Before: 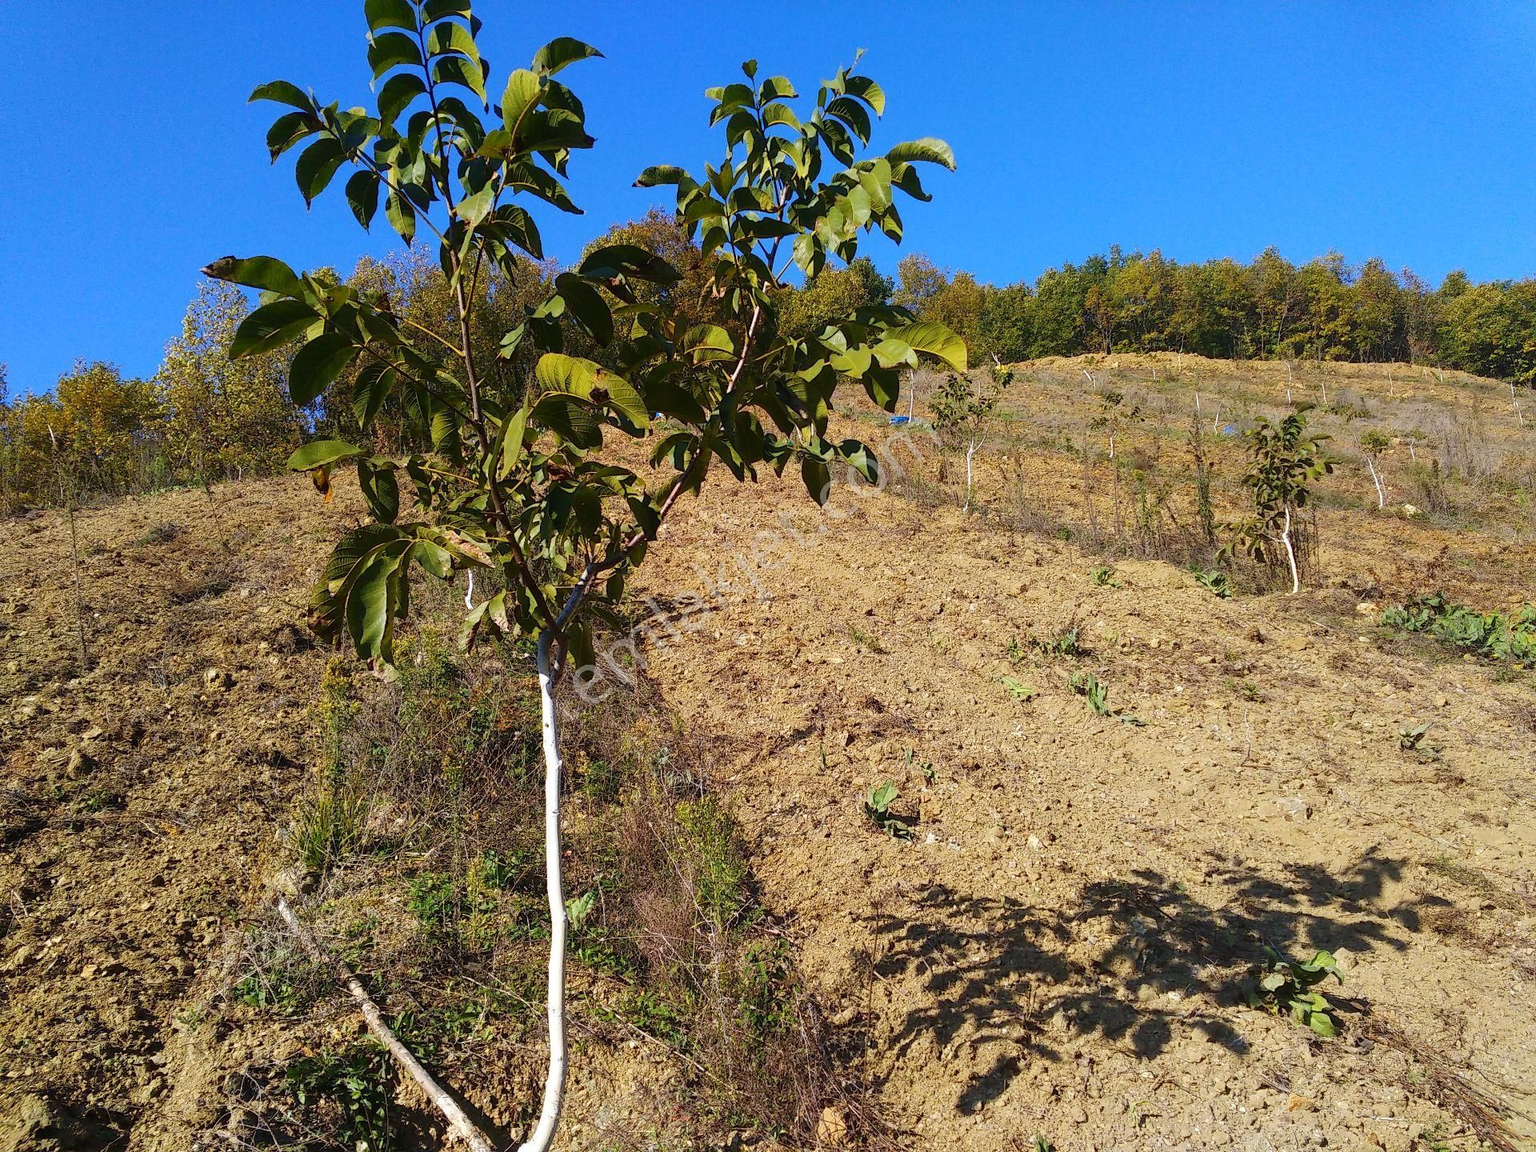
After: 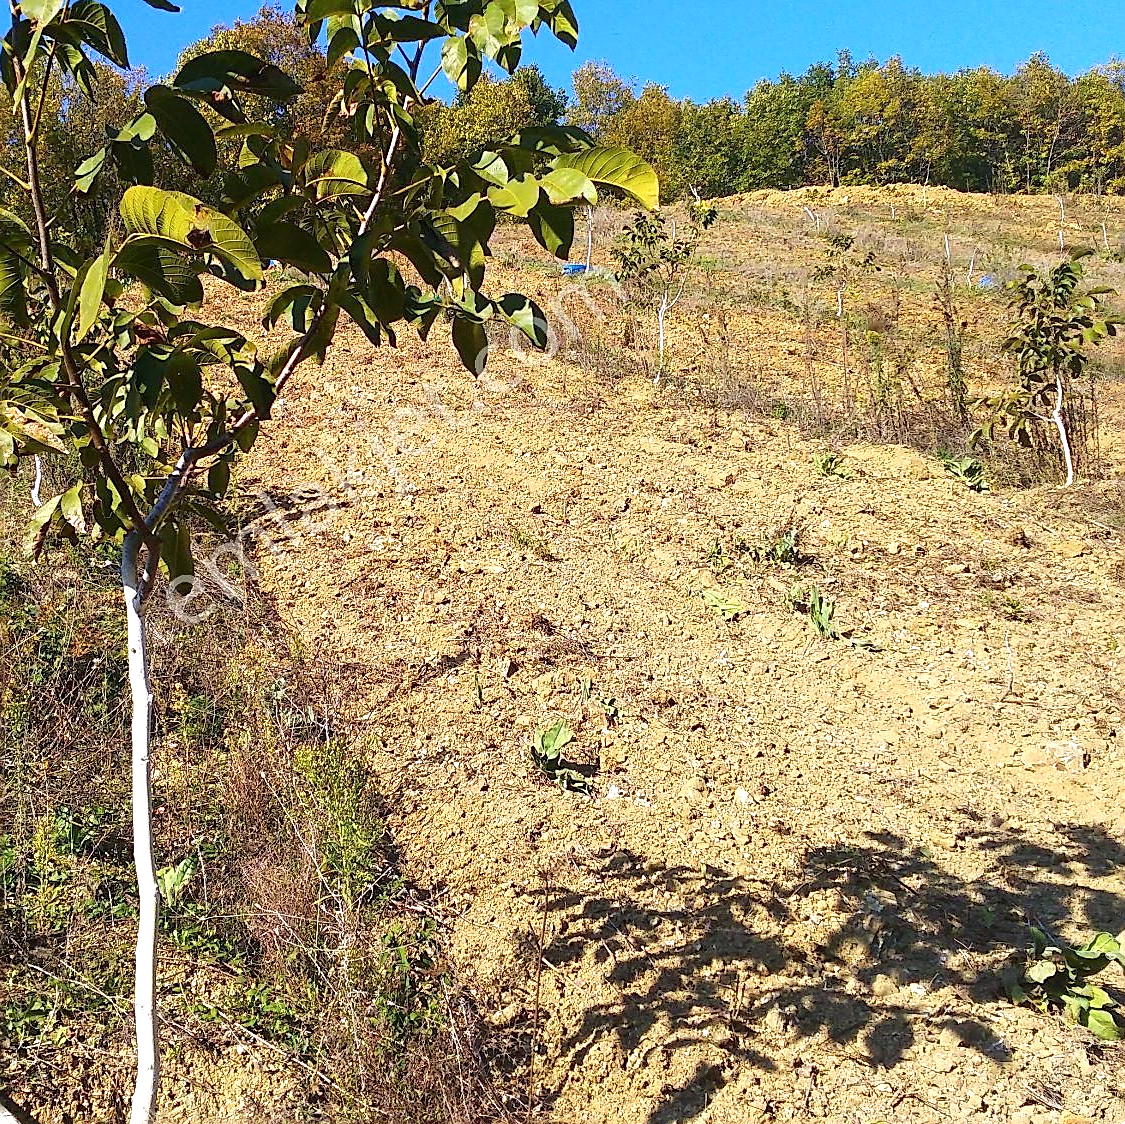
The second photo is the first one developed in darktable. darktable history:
sharpen: on, module defaults
crop and rotate: left 28.662%, top 17.84%, right 12.741%, bottom 4.064%
exposure: exposure 0.61 EV, compensate exposure bias true, compensate highlight preservation false
